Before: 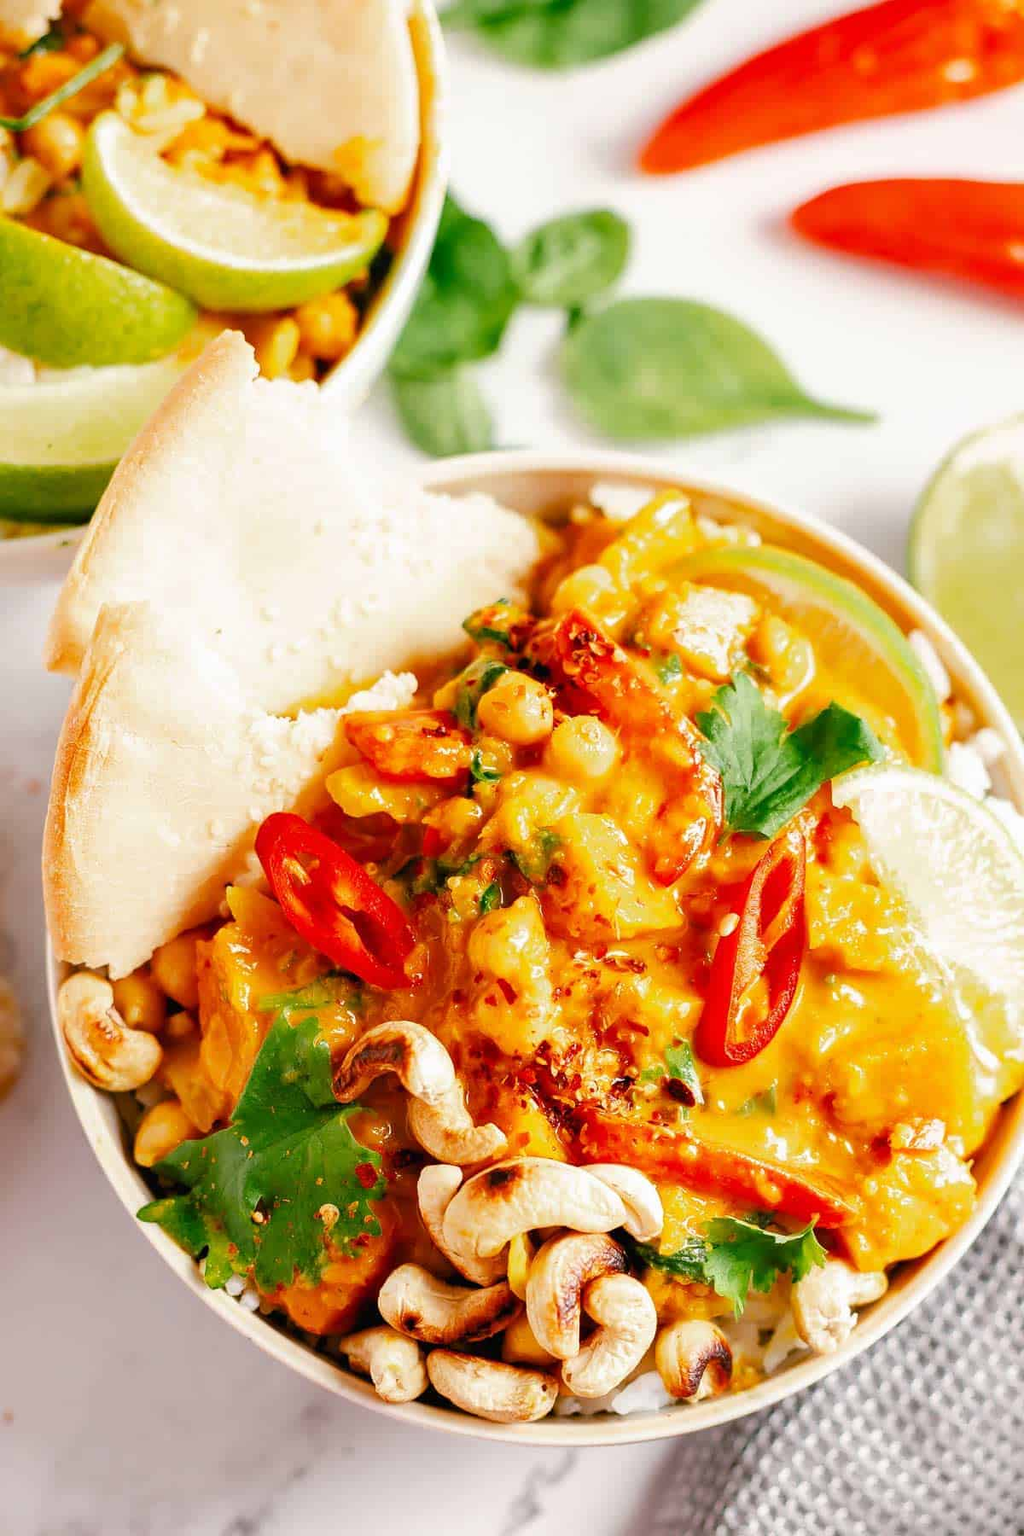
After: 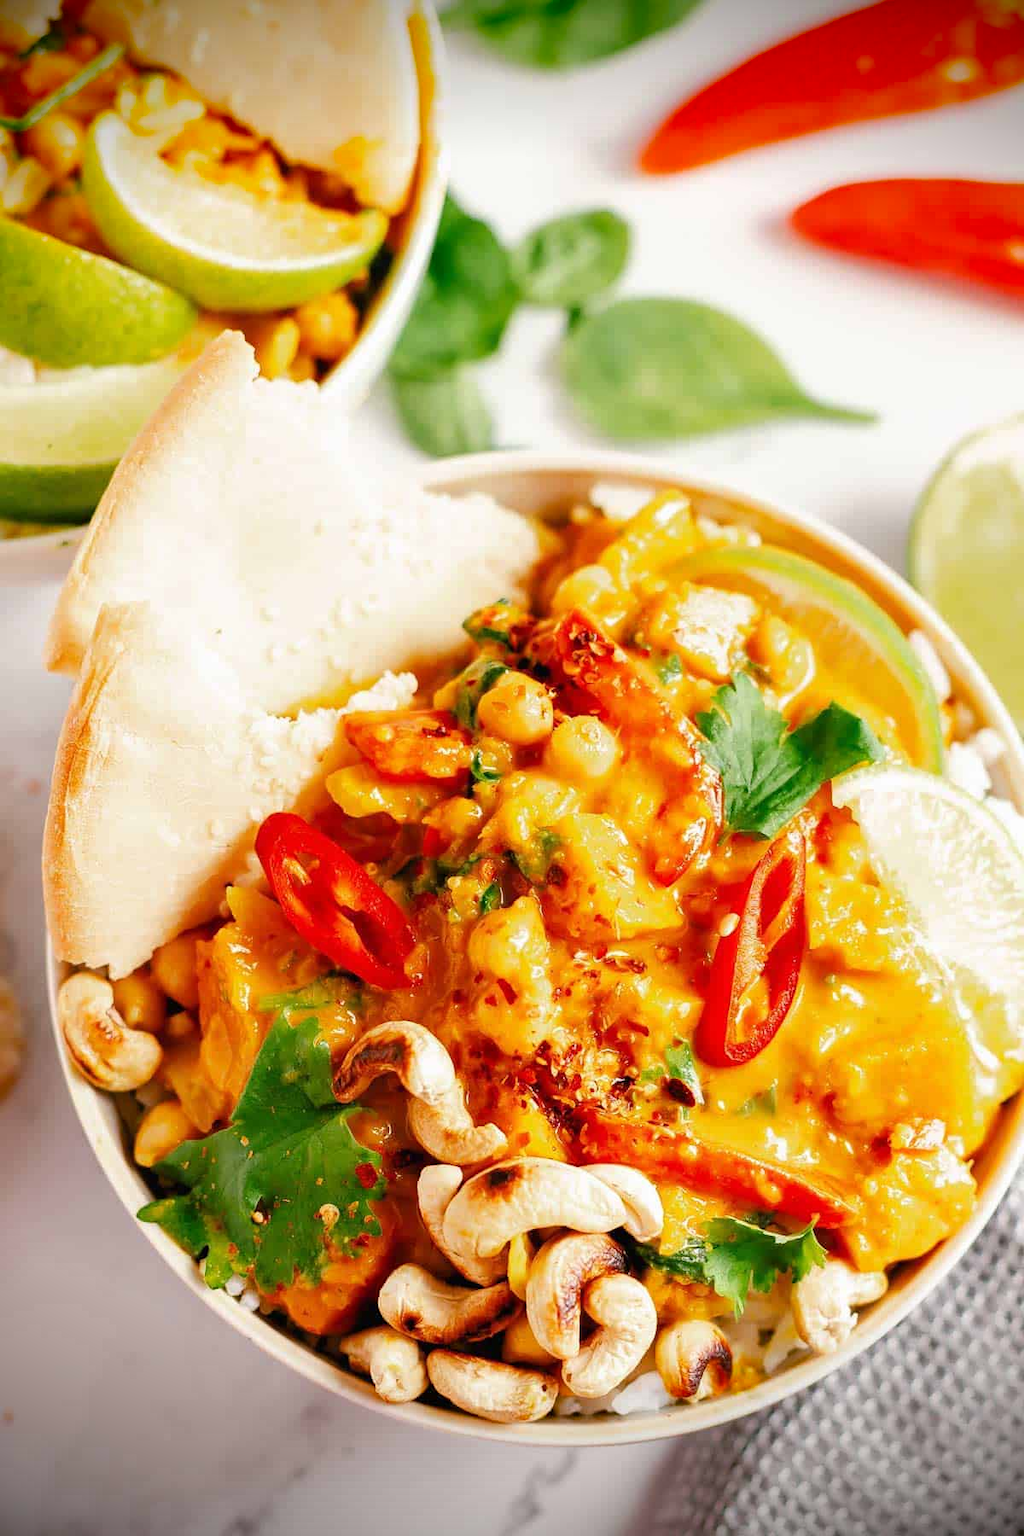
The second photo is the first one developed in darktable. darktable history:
vignetting: fall-off start 97.23%, brightness -0.984, saturation 0.489, width/height ratio 1.182
